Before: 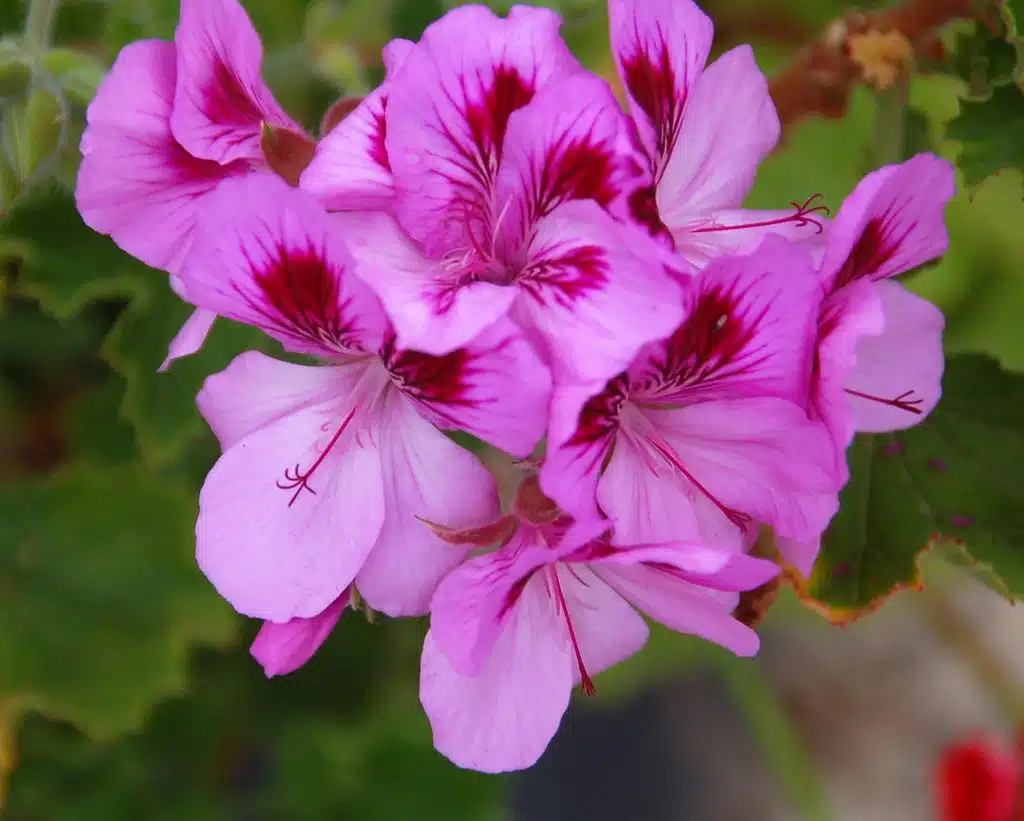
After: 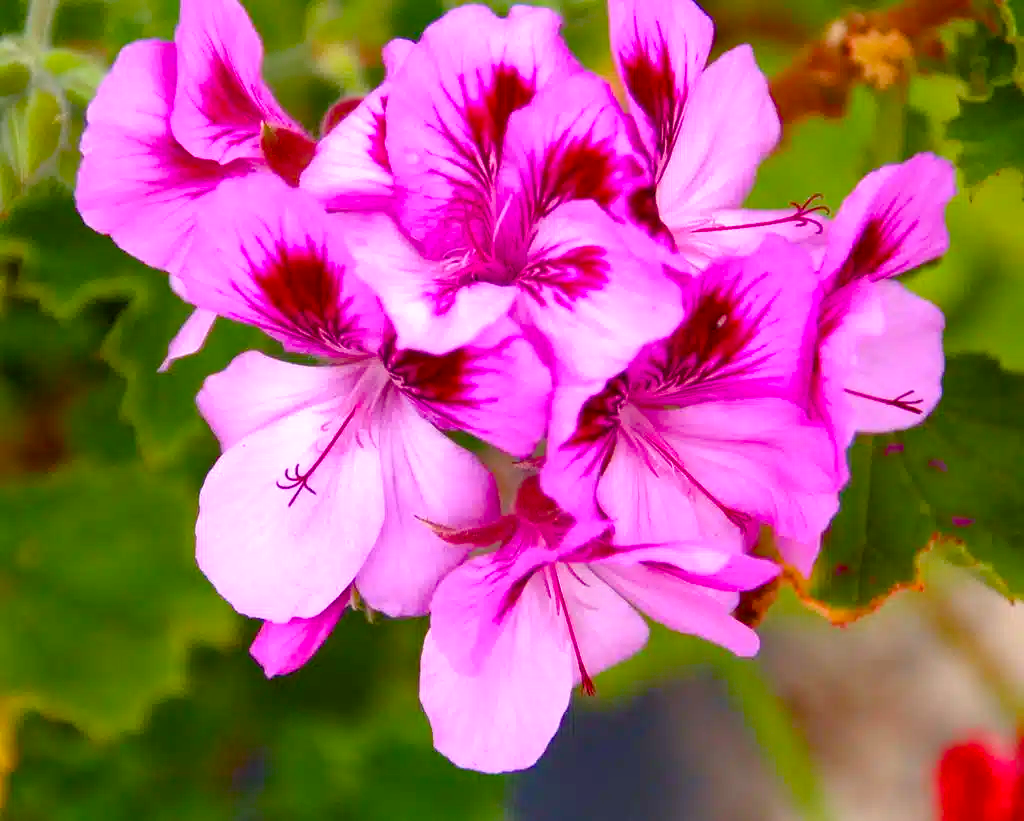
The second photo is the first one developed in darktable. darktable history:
exposure: black level correction 0, exposure 0.9 EV, compensate highlight preservation false
color balance rgb: shadows lift › chroma 1%, shadows lift › hue 240.84°, highlights gain › chroma 2%, highlights gain › hue 73.2°, global offset › luminance -0.5%, perceptual saturation grading › global saturation 20%, perceptual saturation grading › highlights -25%, perceptual saturation grading › shadows 50%, global vibrance 25.26%
shadows and highlights: shadows 30.63, highlights -63.22, shadows color adjustment 98%, highlights color adjustment 58.61%, soften with gaussian
white balance: red 1.009, blue 0.985
